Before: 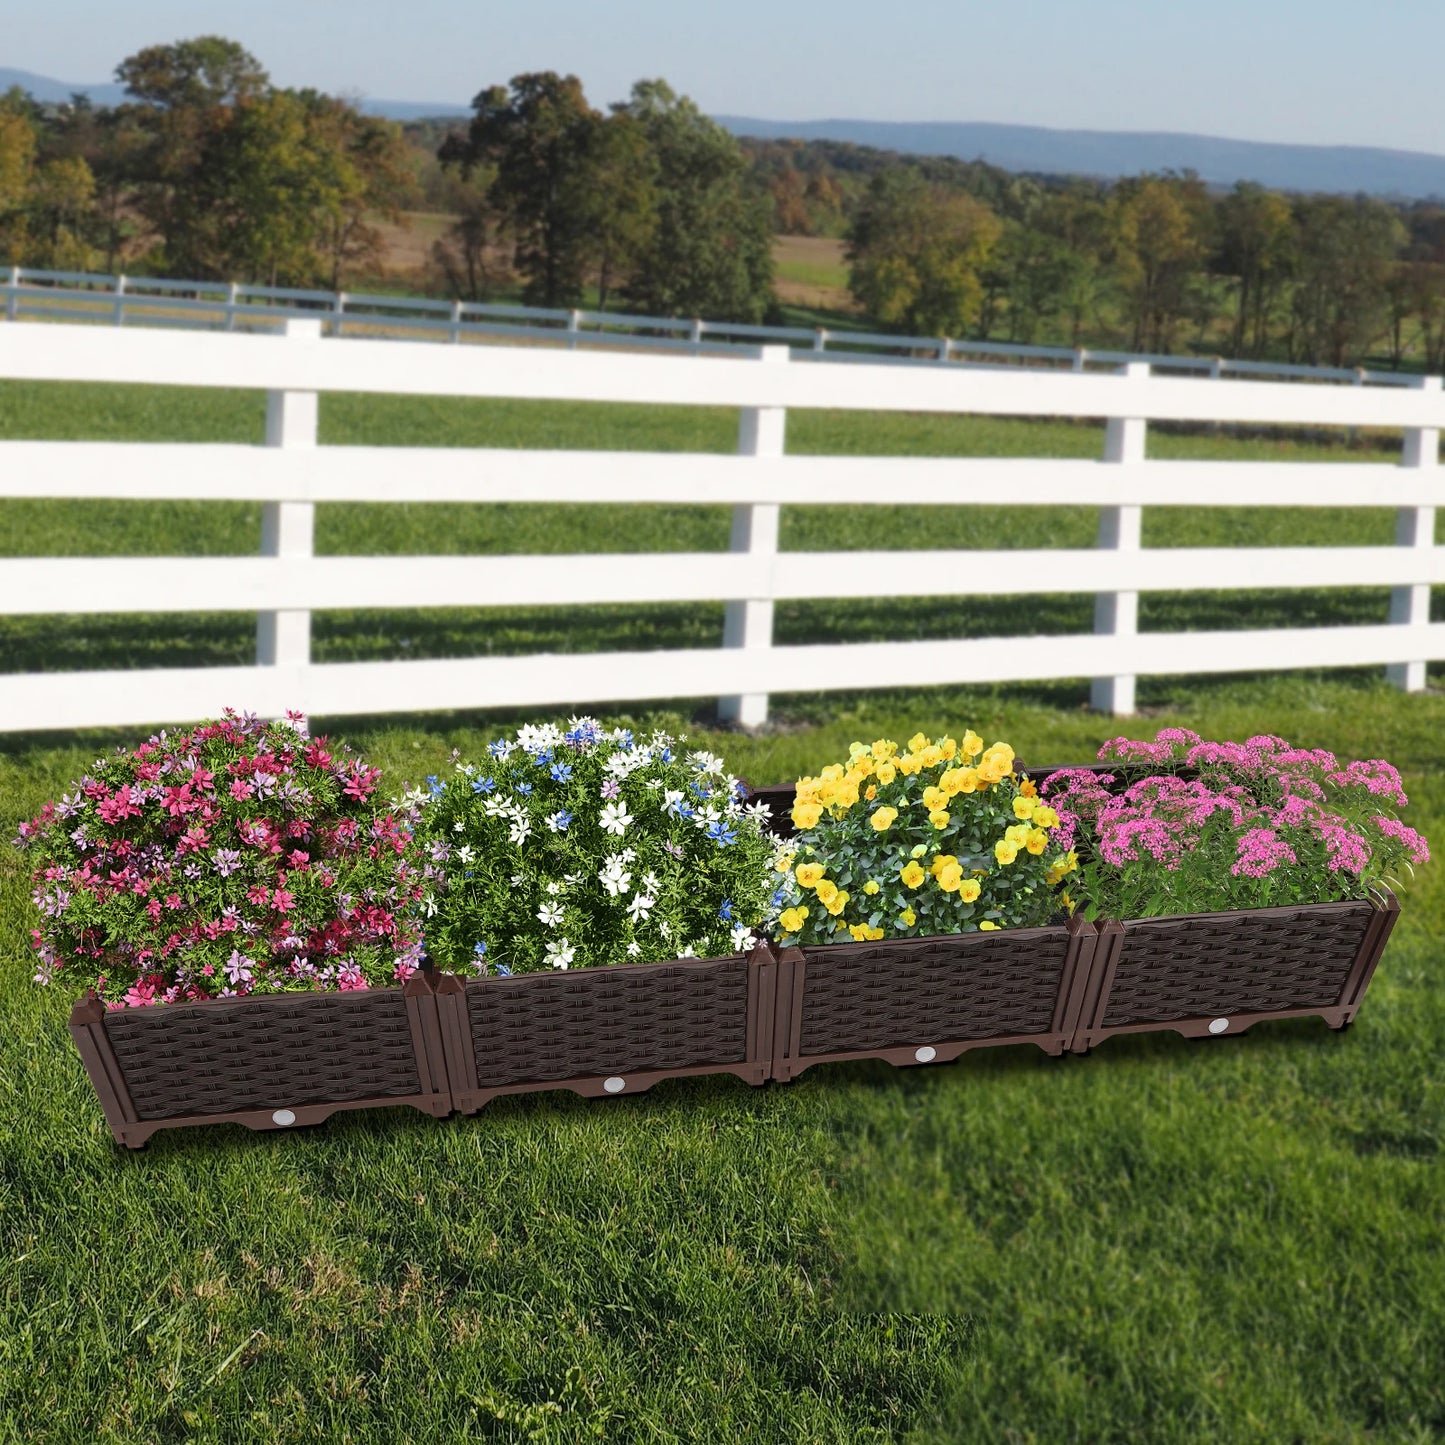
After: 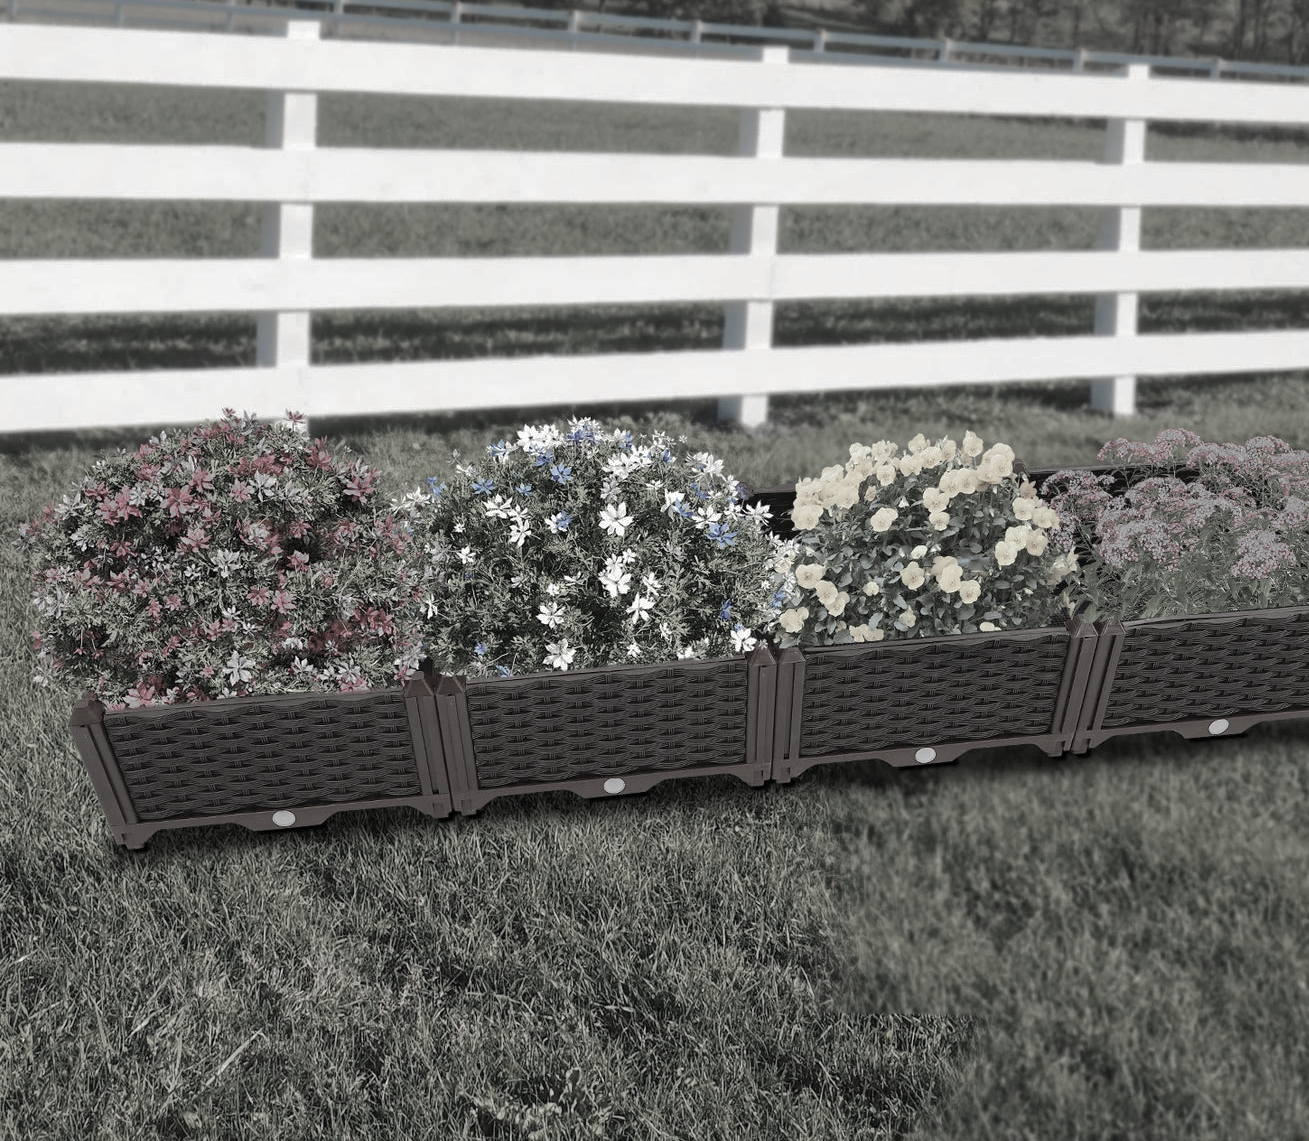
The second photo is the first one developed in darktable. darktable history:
shadows and highlights: shadows 39.89, highlights -59.77
color zones: curves: ch1 [(0.238, 0.163) (0.476, 0.2) (0.733, 0.322) (0.848, 0.134)], mix 31.13%
tone curve: curves: ch0 [(0, 0) (0.584, 0.595) (1, 1)], color space Lab, linked channels
crop: top 20.724%, right 9.363%, bottom 0.27%
